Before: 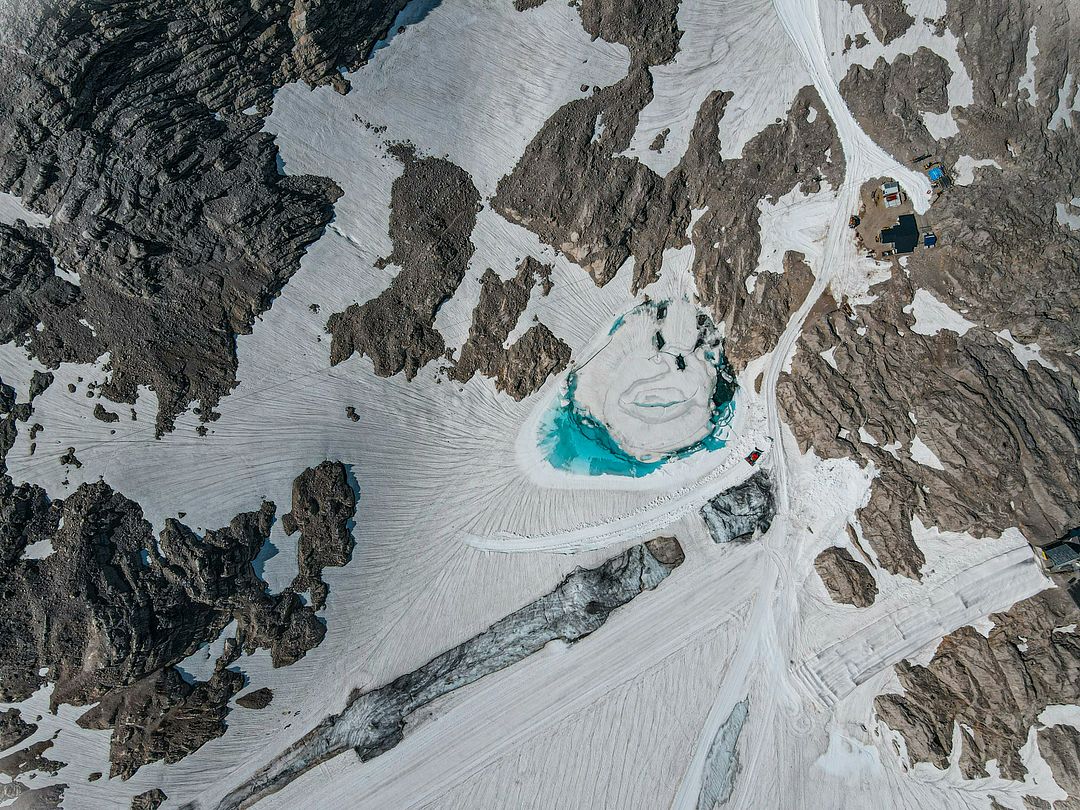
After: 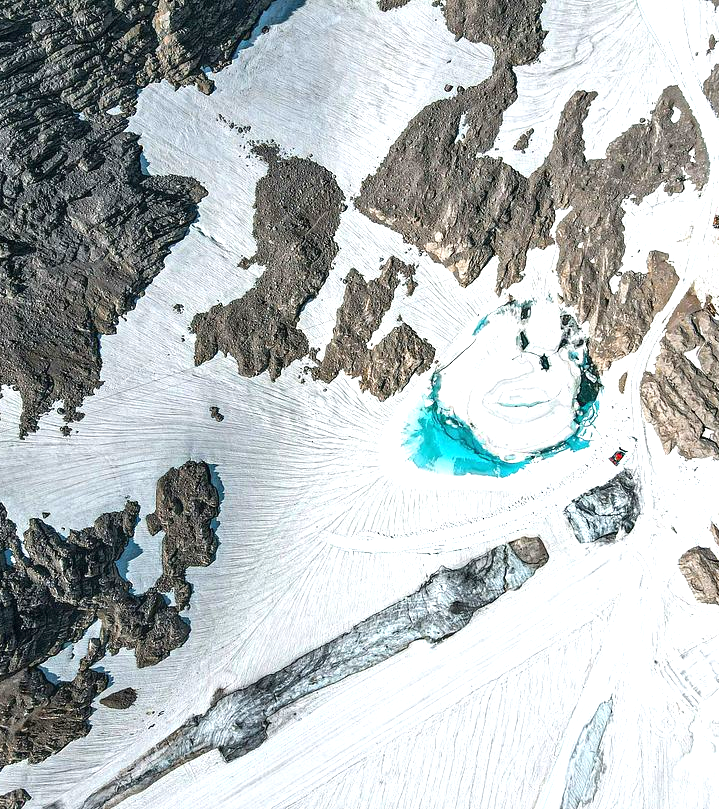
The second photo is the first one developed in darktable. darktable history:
exposure: black level correction 0, exposure 1.2 EV, compensate exposure bias true, compensate highlight preservation false
crop and rotate: left 12.648%, right 20.685%
